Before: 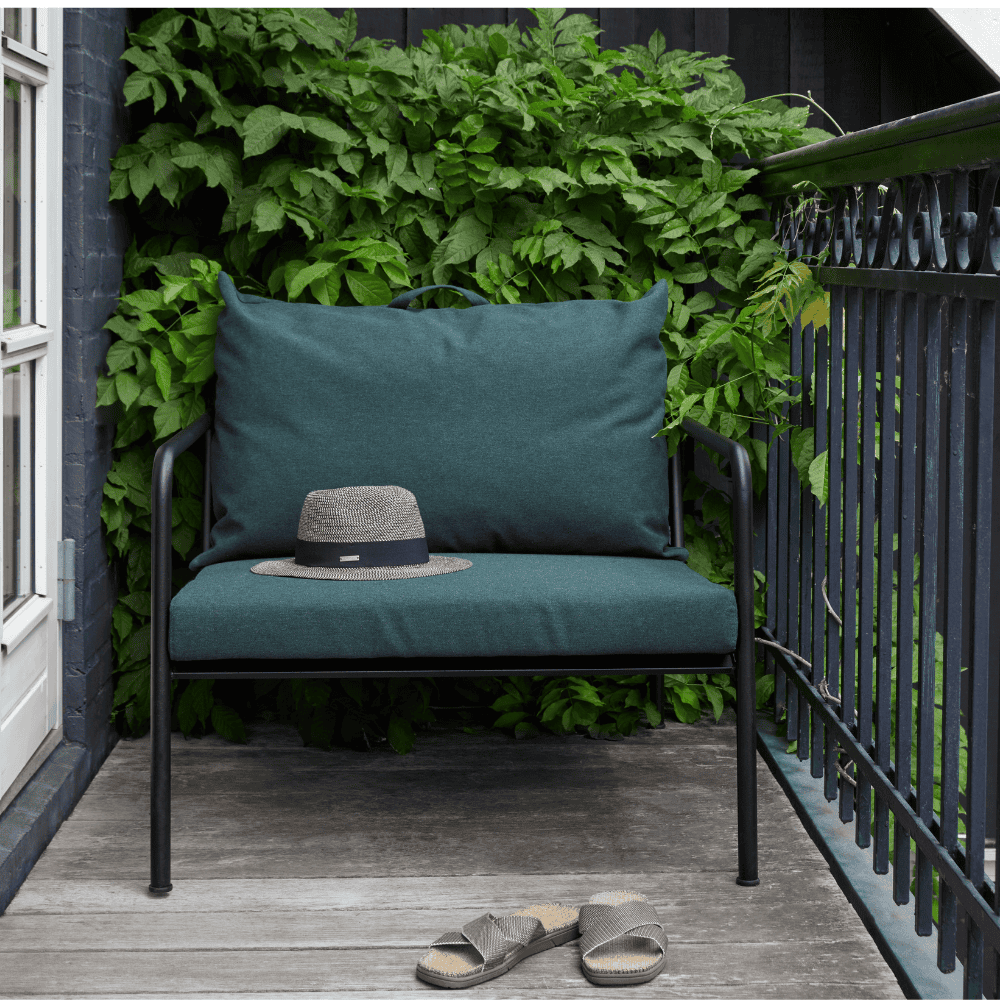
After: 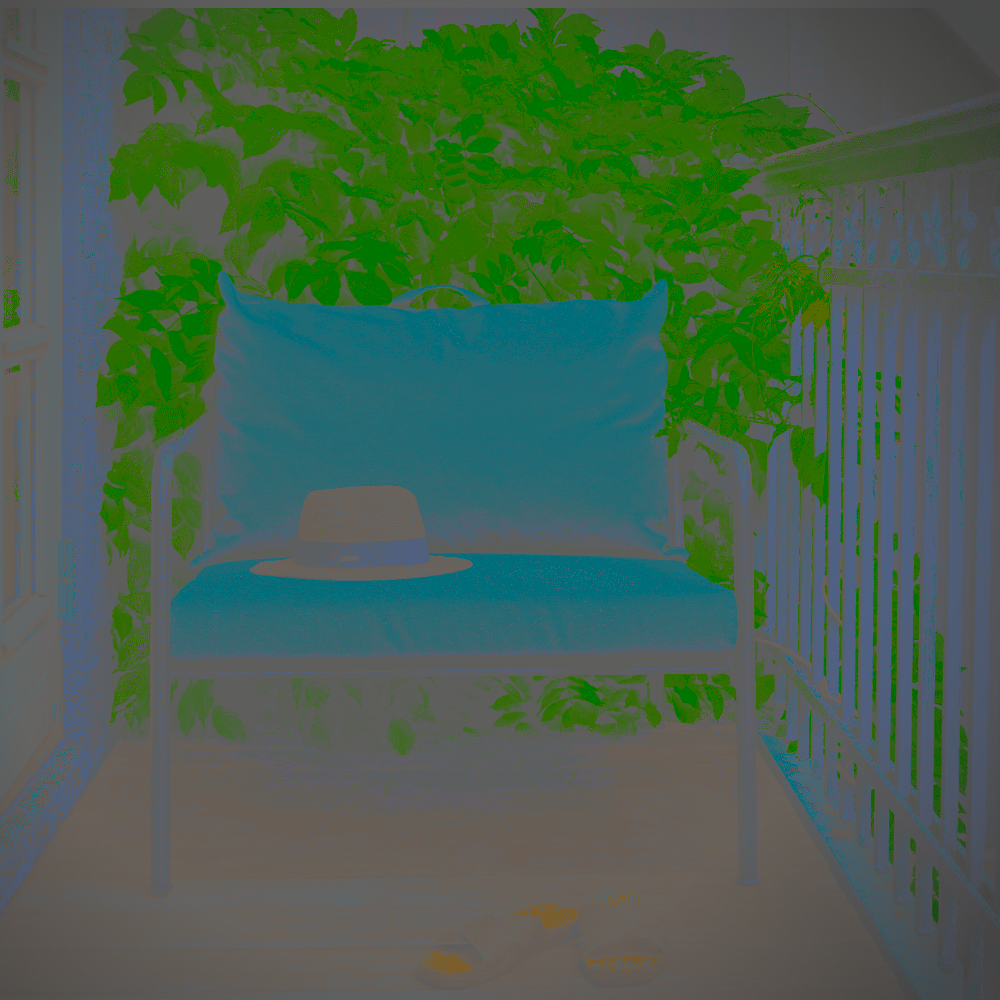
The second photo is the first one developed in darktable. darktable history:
contrast brightness saturation: contrast -0.972, brightness -0.172, saturation 0.75
shadows and highlights: low approximation 0.01, soften with gaussian
vignetting: fall-off start 91.57%, saturation -0.659, center (-0.147, 0.015)
exposure: exposure 0.559 EV, compensate highlight preservation false
